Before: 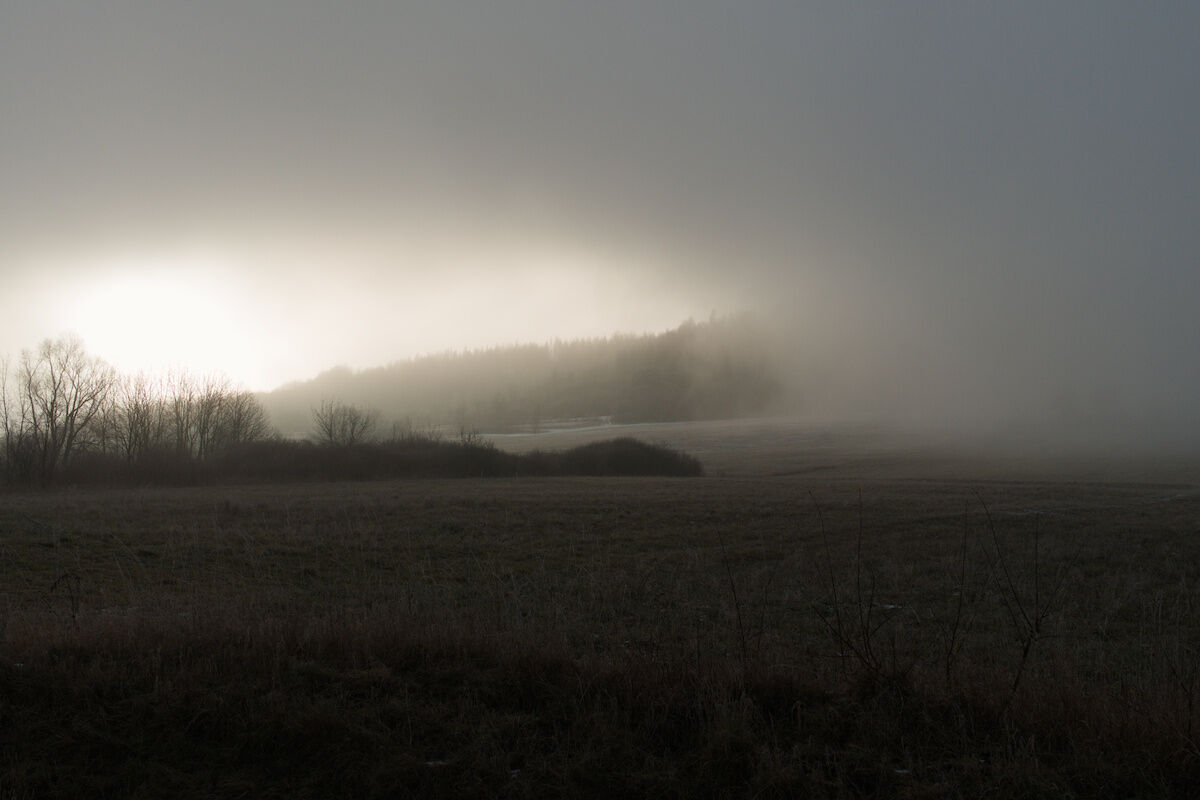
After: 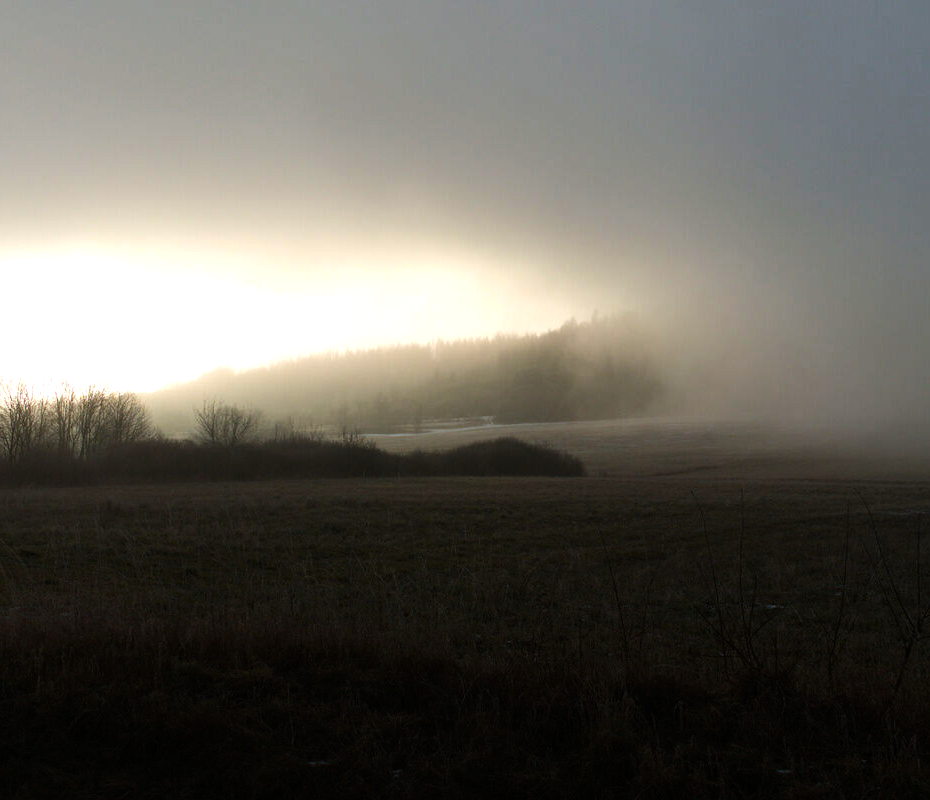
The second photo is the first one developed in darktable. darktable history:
color balance rgb: perceptual saturation grading › global saturation 17.704%, global vibrance 35.783%, contrast 10.211%
tone equalizer: -8 EV -0.425 EV, -7 EV -0.424 EV, -6 EV -0.294 EV, -5 EV -0.215 EV, -3 EV 0.201 EV, -2 EV 0.362 EV, -1 EV 0.371 EV, +0 EV 0.415 EV, edges refinement/feathering 500, mask exposure compensation -1.57 EV, preserve details no
crop: left 9.857%, right 12.629%
